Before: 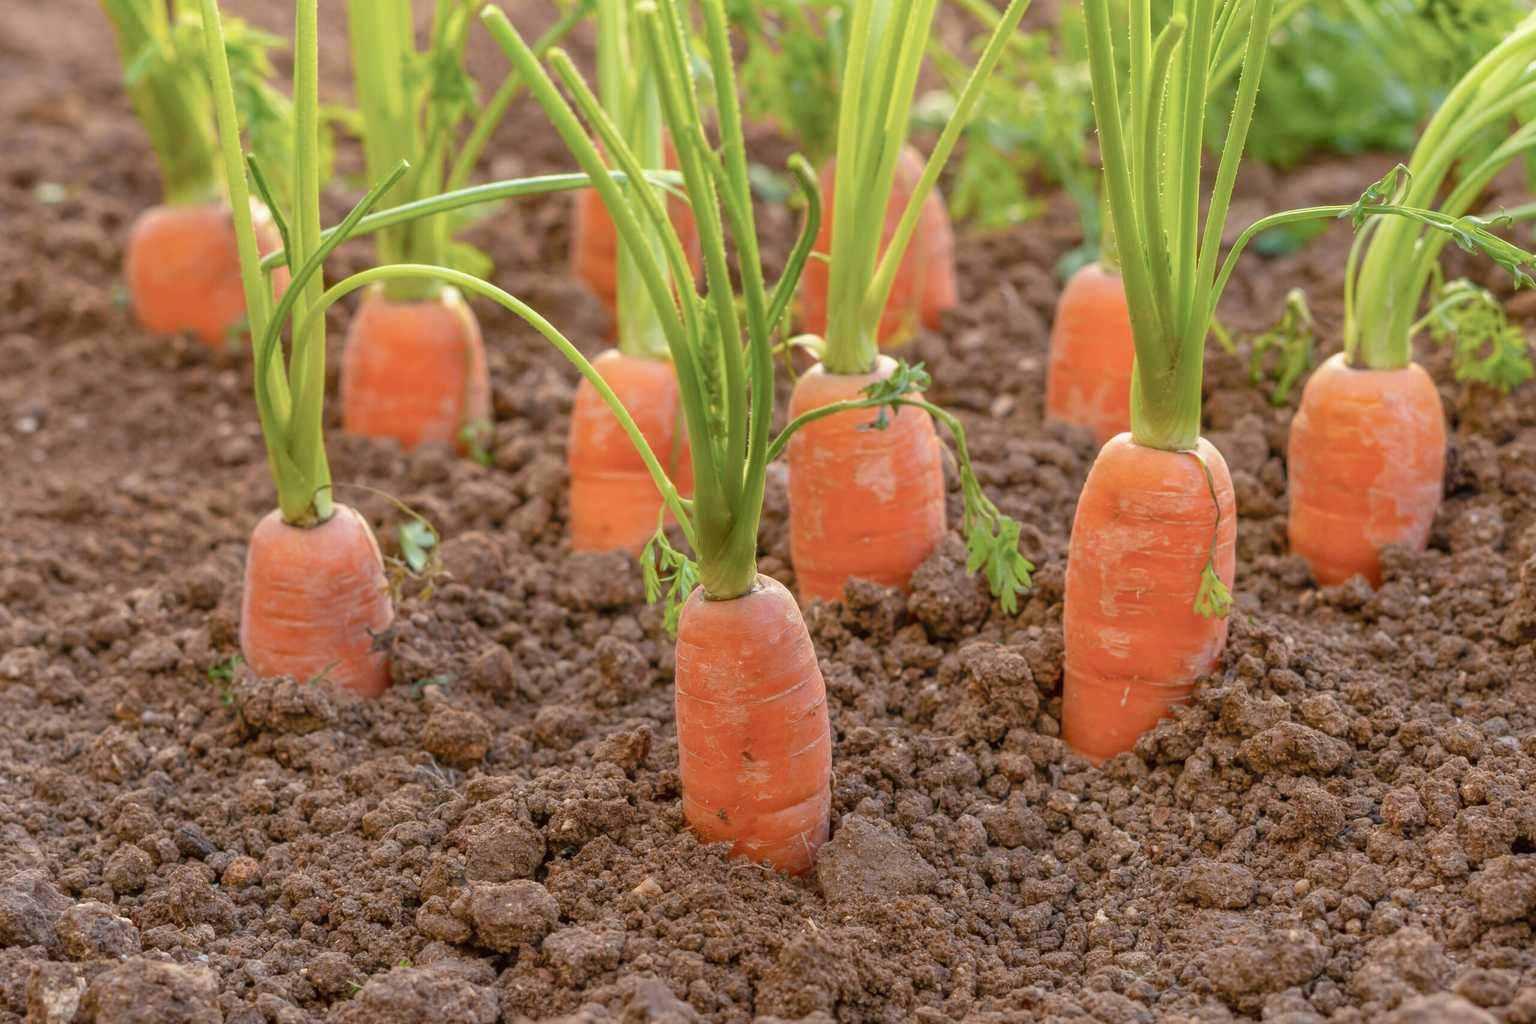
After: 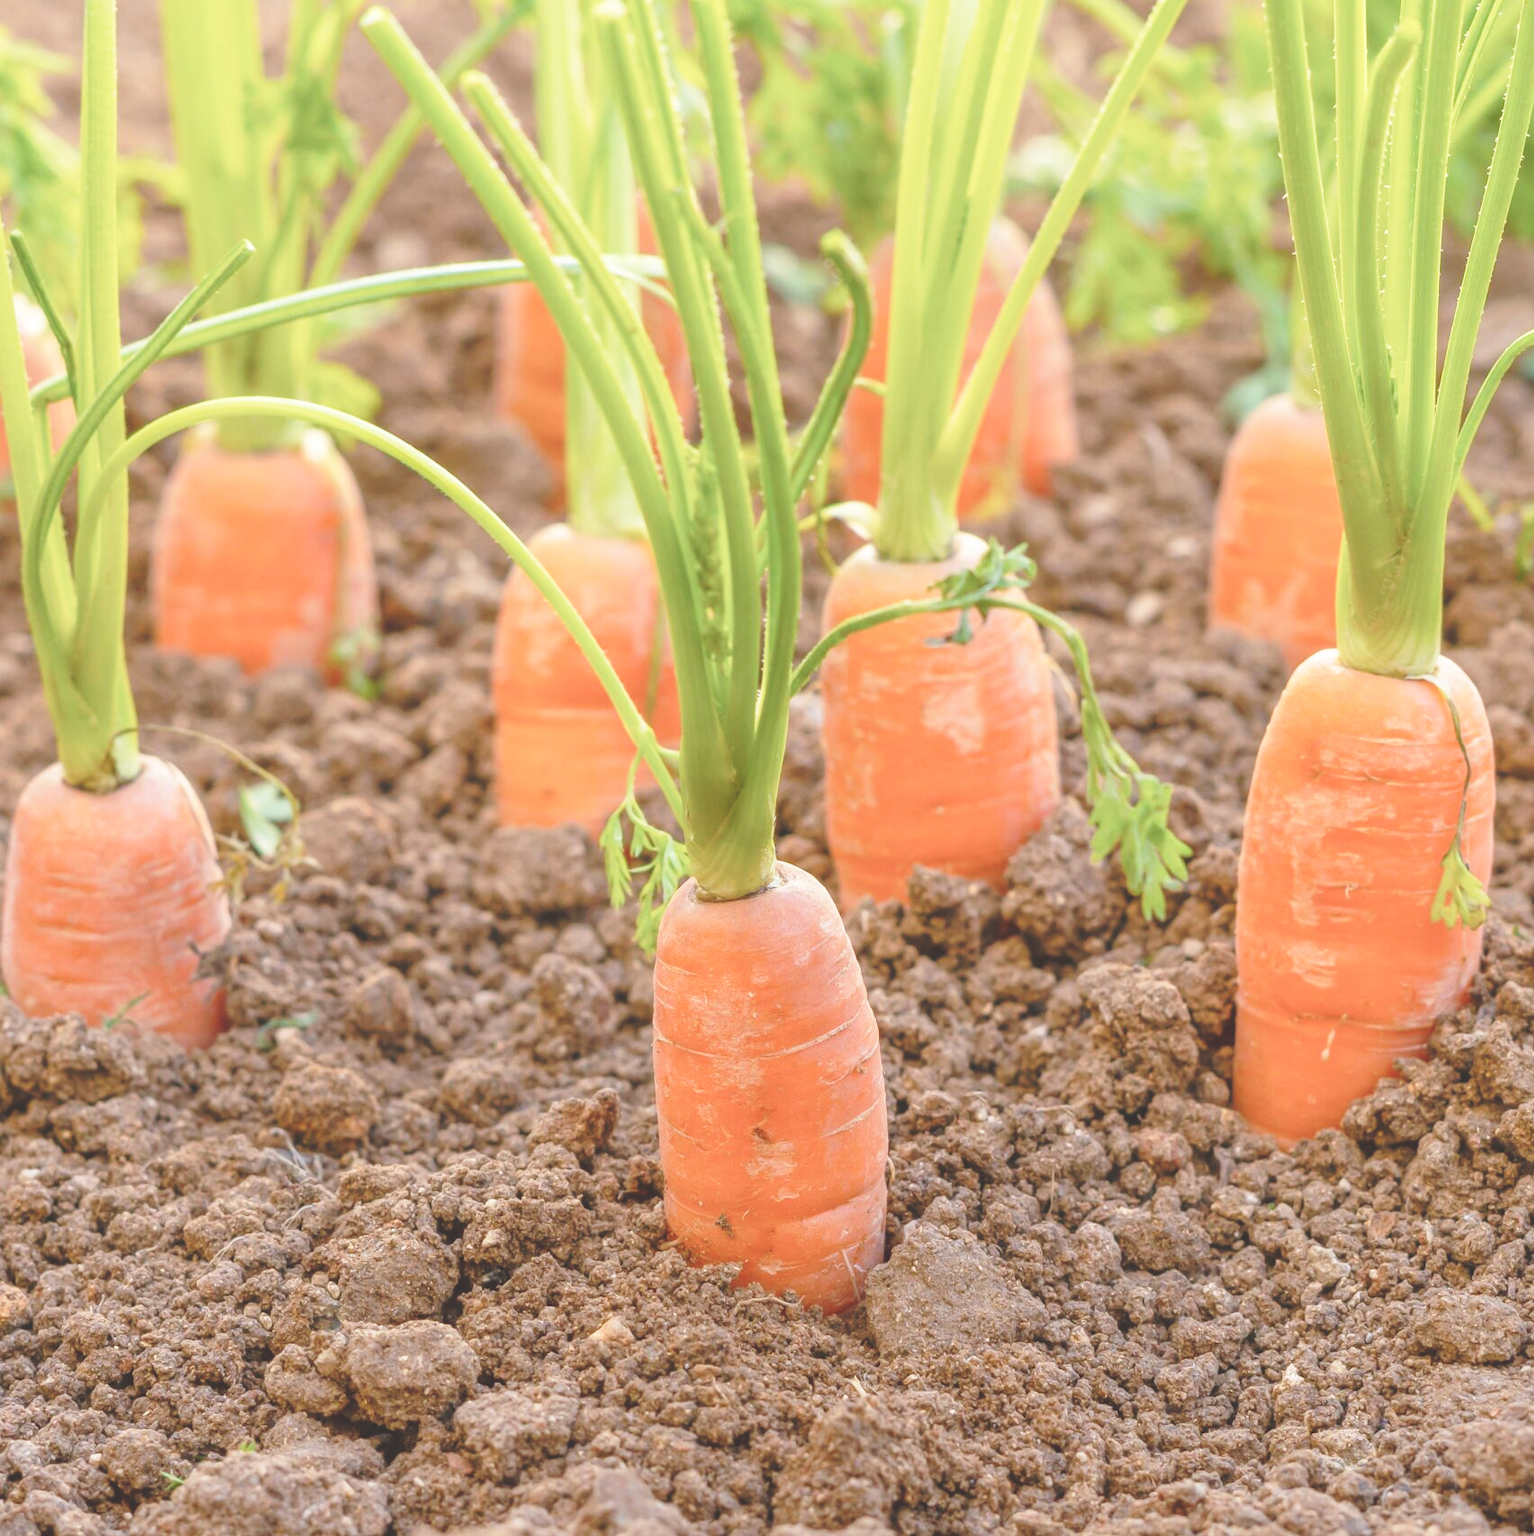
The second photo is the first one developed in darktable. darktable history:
exposure: black level correction -0.029, compensate highlight preservation false
crop and rotate: left 15.641%, right 17.767%
base curve: curves: ch0 [(0, 0) (0.028, 0.03) (0.121, 0.232) (0.46, 0.748) (0.859, 0.968) (1, 1)], preserve colors none
